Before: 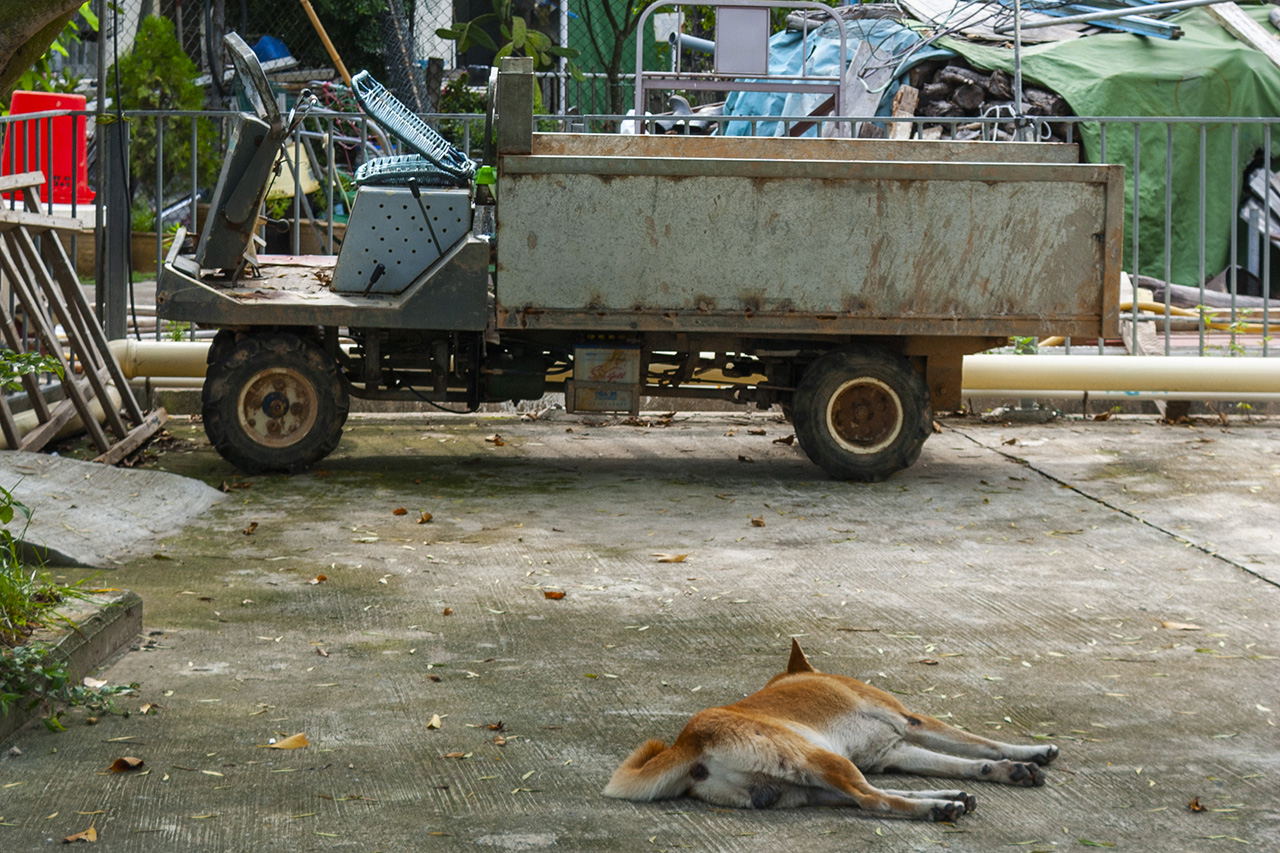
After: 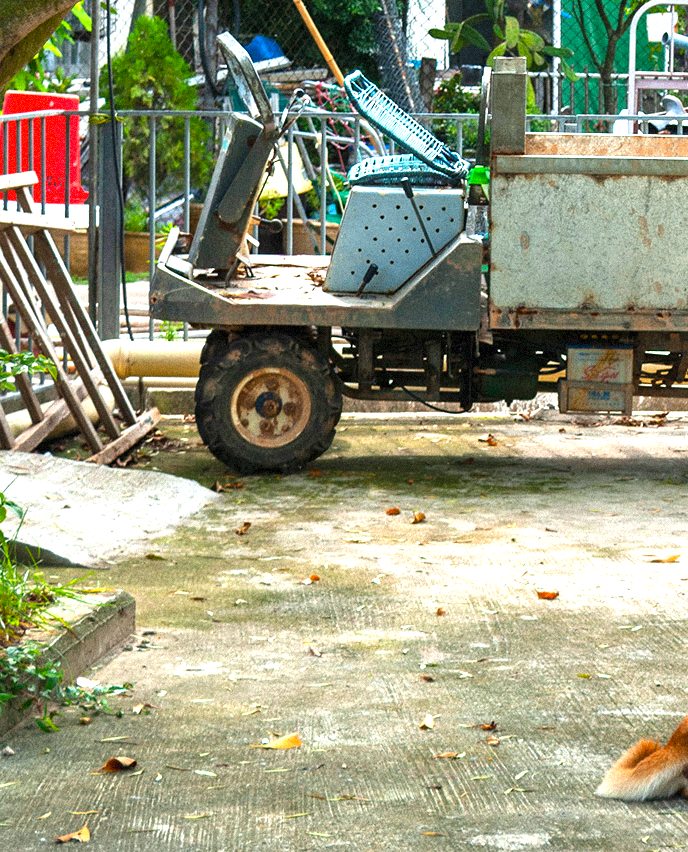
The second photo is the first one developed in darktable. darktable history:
crop: left 0.587%, right 45.588%, bottom 0.086%
exposure: black level correction 0, exposure 1.45 EV, compensate exposure bias true, compensate highlight preservation false
grain: mid-tones bias 0%
